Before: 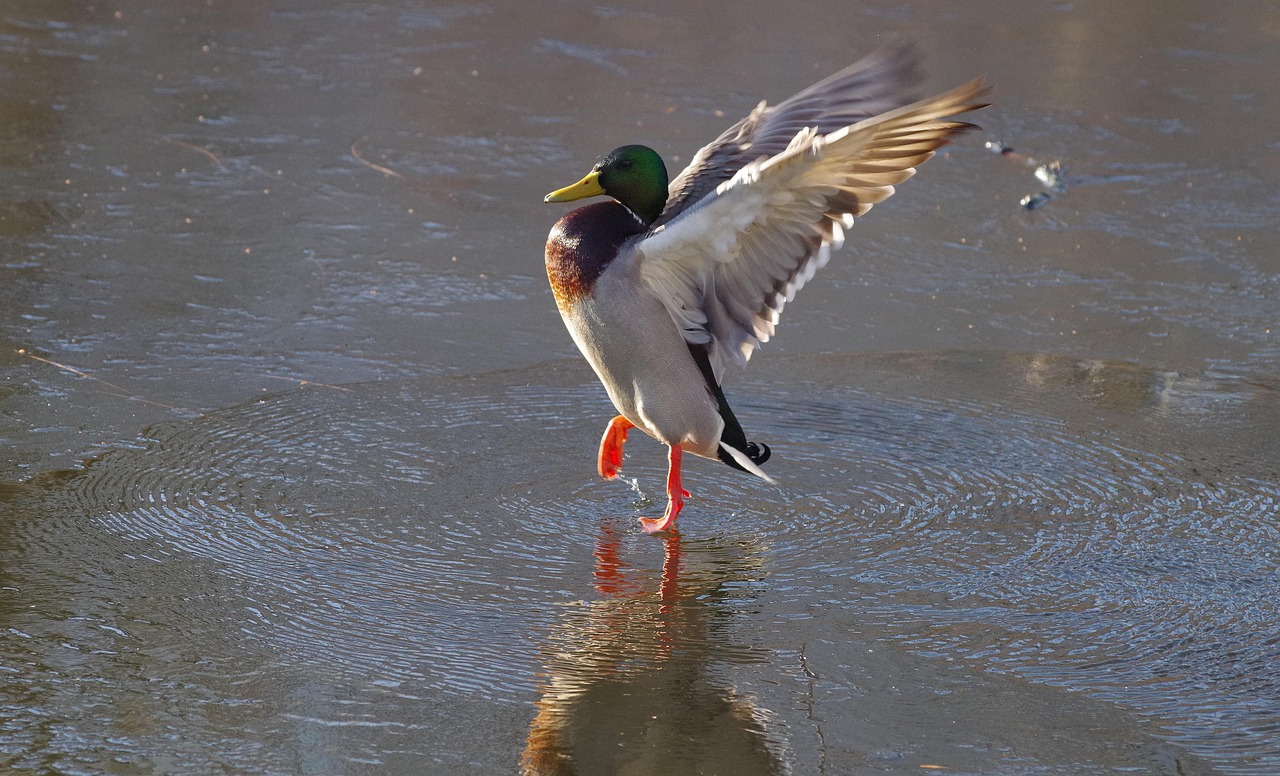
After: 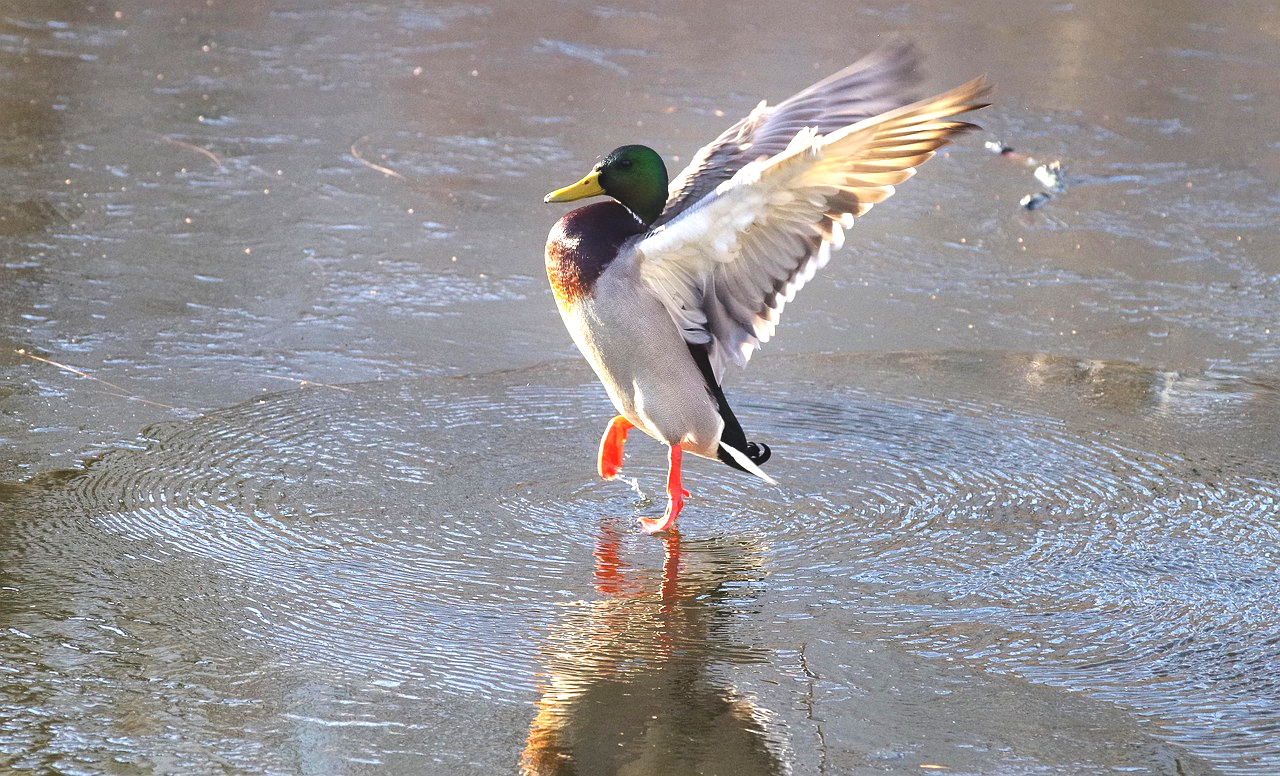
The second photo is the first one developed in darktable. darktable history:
bloom: size 9%, threshold 100%, strength 7%
tone equalizer: -8 EV -0.75 EV, -7 EV -0.7 EV, -6 EV -0.6 EV, -5 EV -0.4 EV, -3 EV 0.4 EV, -2 EV 0.6 EV, -1 EV 0.7 EV, +0 EV 0.75 EV, edges refinement/feathering 500, mask exposure compensation -1.57 EV, preserve details no
exposure: black level correction 0, exposure 0.7 EV, compensate exposure bias true, compensate highlight preservation false
